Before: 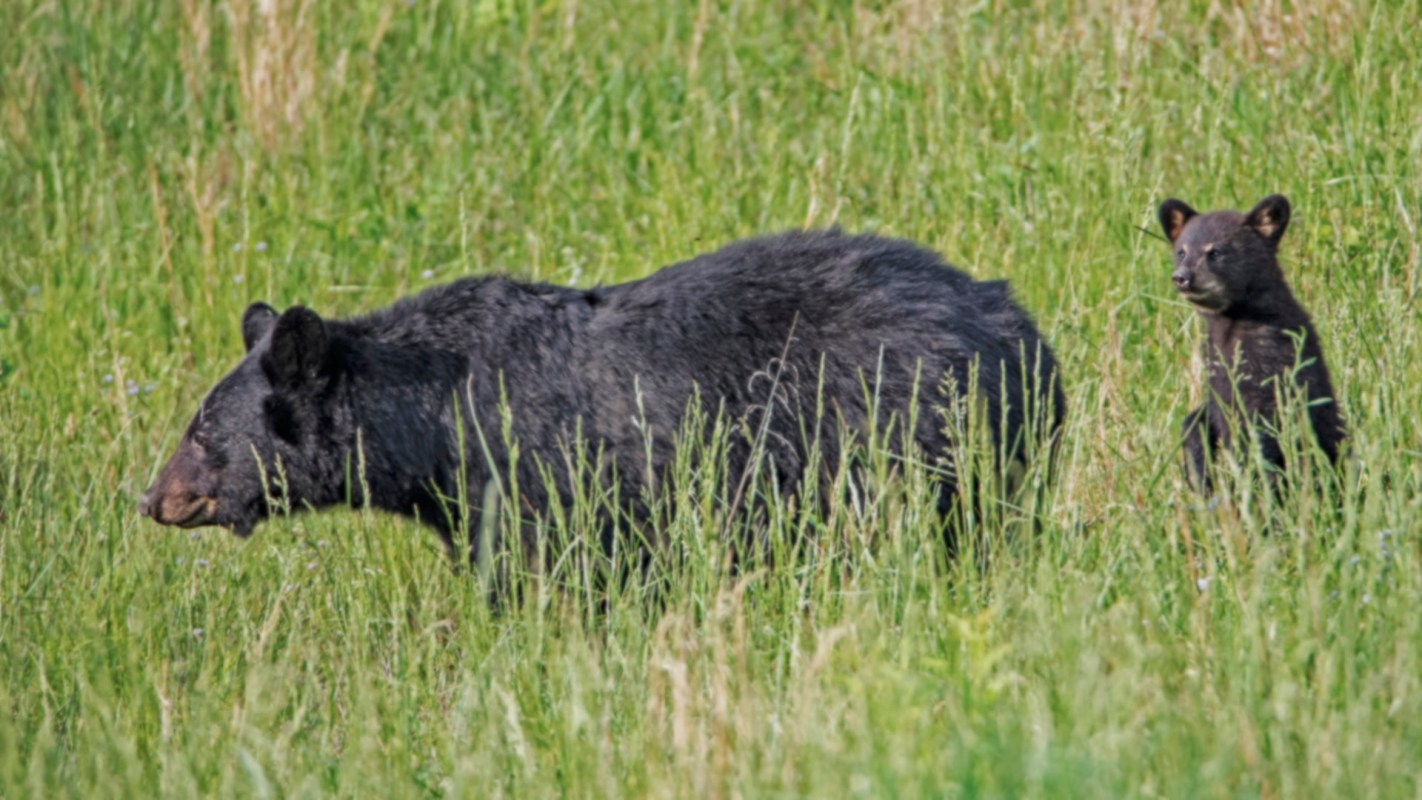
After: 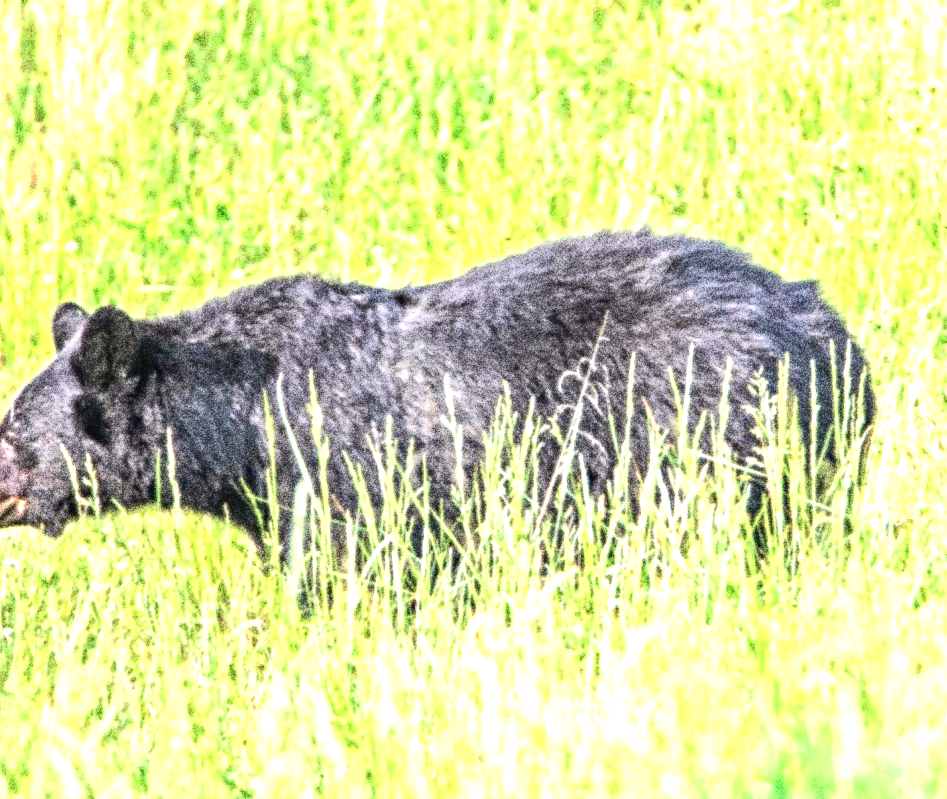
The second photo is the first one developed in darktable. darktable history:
local contrast: on, module defaults
color balance: mode lift, gamma, gain (sRGB), lift [1, 0.99, 1.01, 0.992], gamma [1, 1.037, 0.974, 0.963]
grain: coarseness 30.02 ISO, strength 100%
exposure: black level correction 0, exposure 2 EV, compensate highlight preservation false
contrast brightness saturation: contrast 0.08, saturation 0.02
crop and rotate: left 13.409%, right 19.924%
